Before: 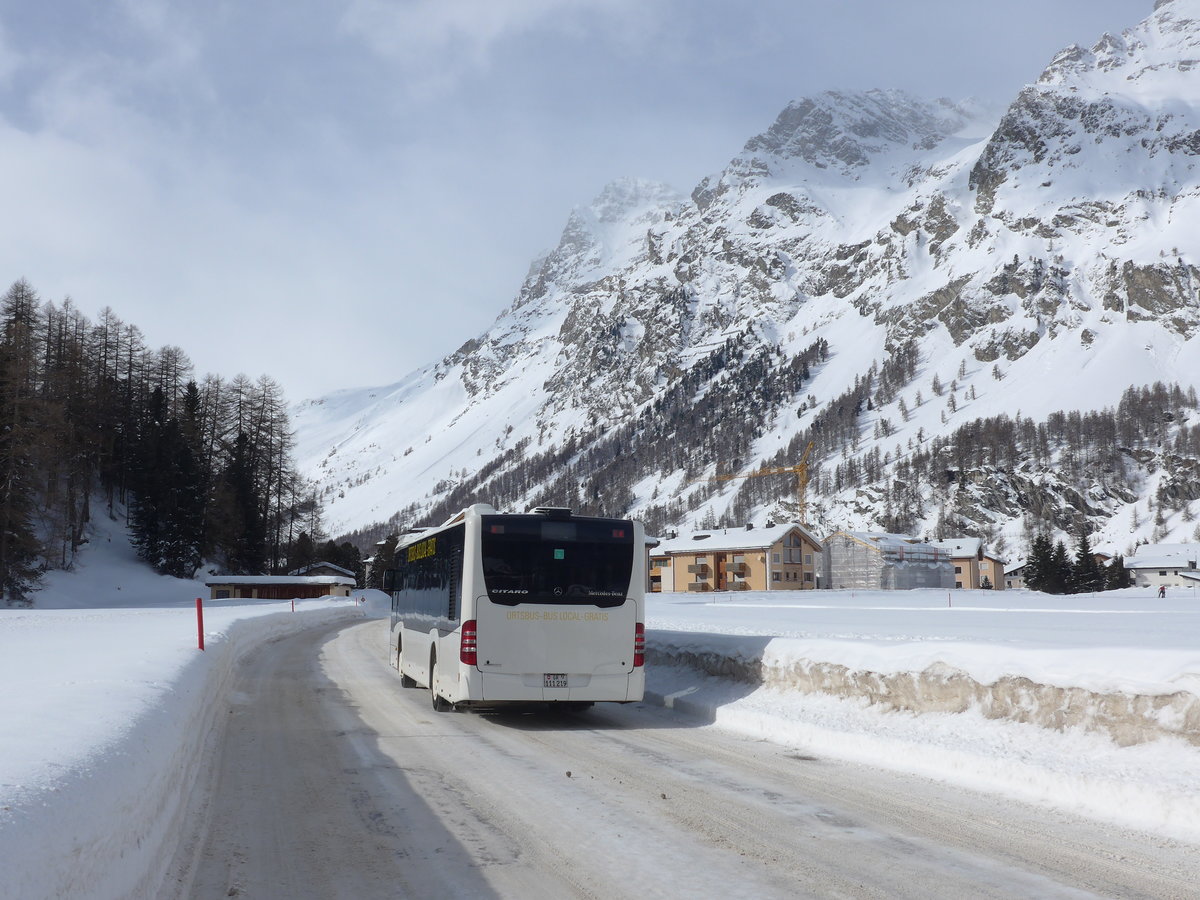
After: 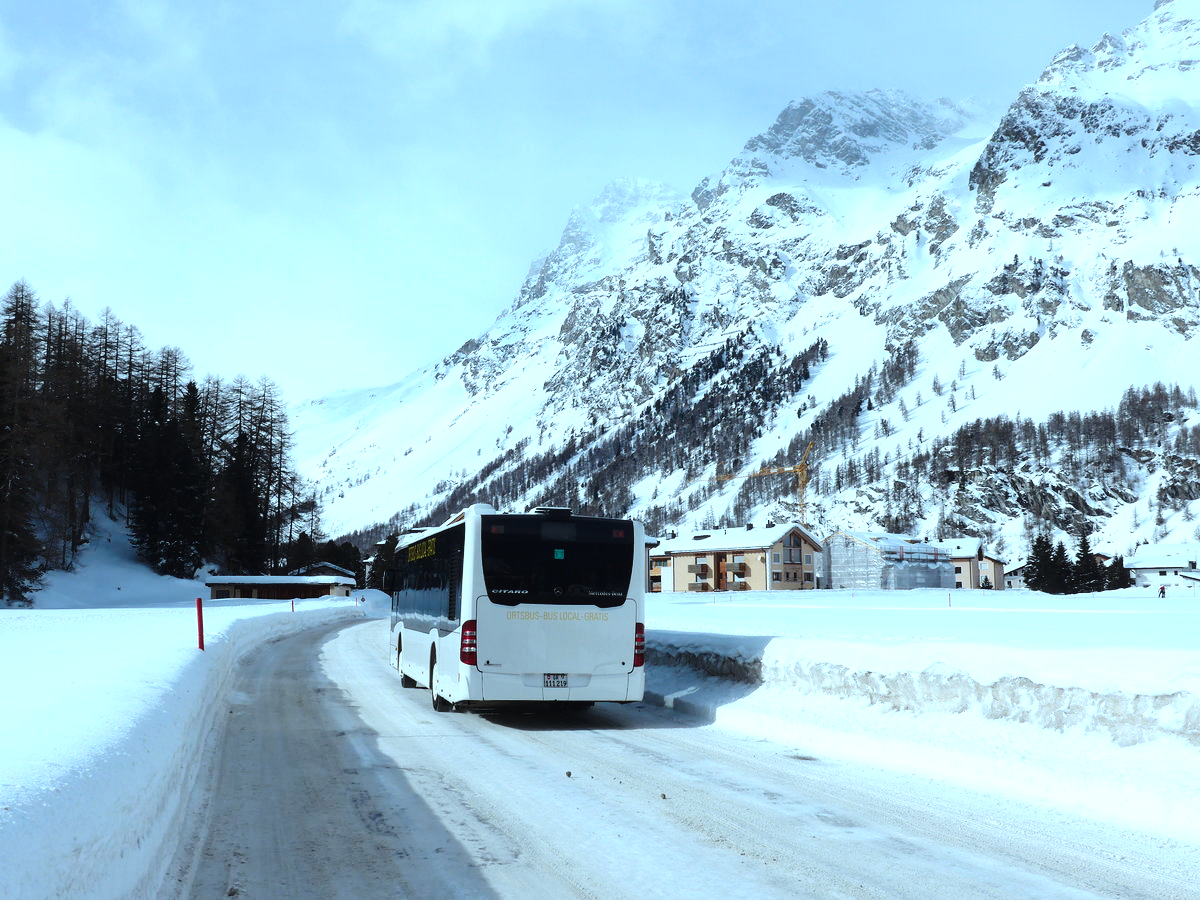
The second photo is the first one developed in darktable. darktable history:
color correction: highlights a* -11.71, highlights b* -15.58
tone equalizer: -8 EV -0.75 EV, -7 EV -0.7 EV, -6 EV -0.6 EV, -5 EV -0.4 EV, -3 EV 0.4 EV, -2 EV 0.6 EV, -1 EV 0.7 EV, +0 EV 0.75 EV, edges refinement/feathering 500, mask exposure compensation -1.57 EV, preserve details no
tone curve: curves: ch0 [(0, 0) (0.003, 0.018) (0.011, 0.019) (0.025, 0.024) (0.044, 0.037) (0.069, 0.053) (0.1, 0.075) (0.136, 0.105) (0.177, 0.136) (0.224, 0.179) (0.277, 0.244) (0.335, 0.319) (0.399, 0.4) (0.468, 0.495) (0.543, 0.58) (0.623, 0.671) (0.709, 0.757) (0.801, 0.838) (0.898, 0.913) (1, 1)], preserve colors none
